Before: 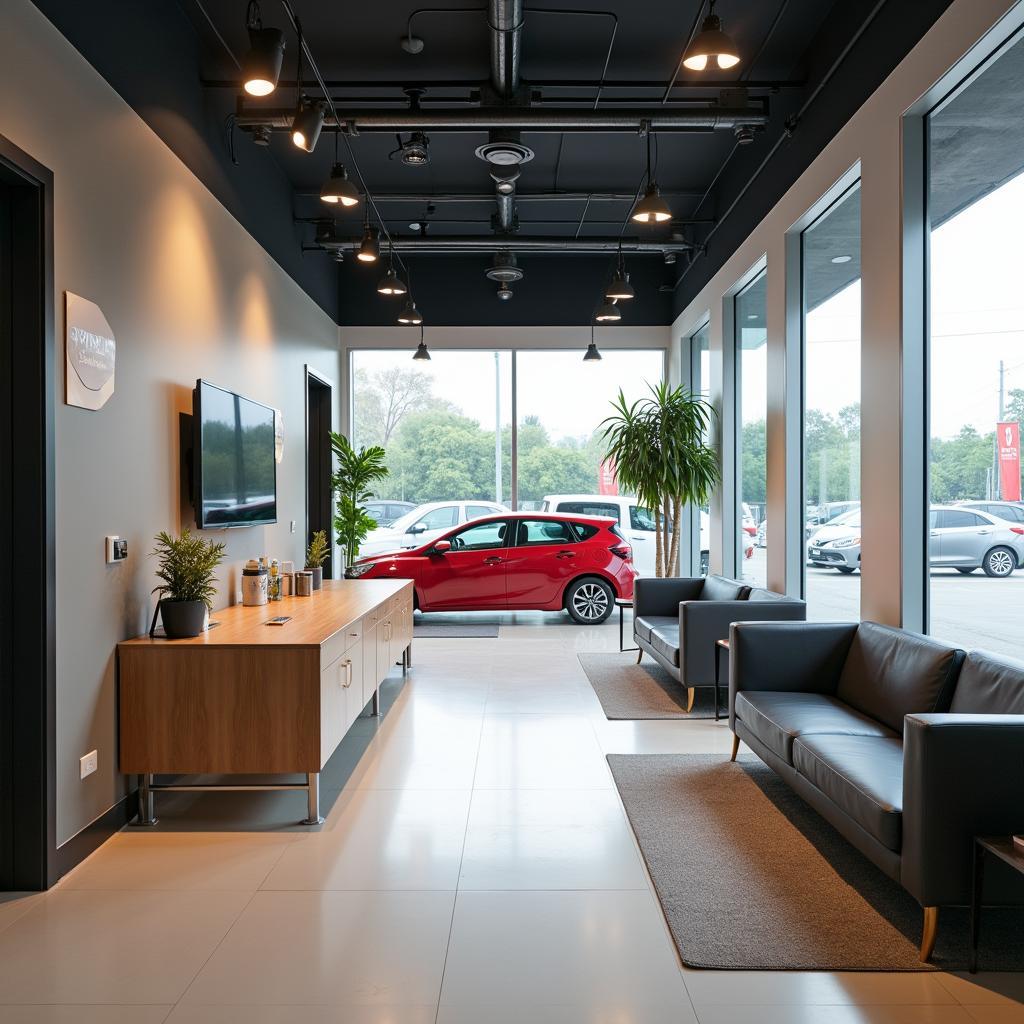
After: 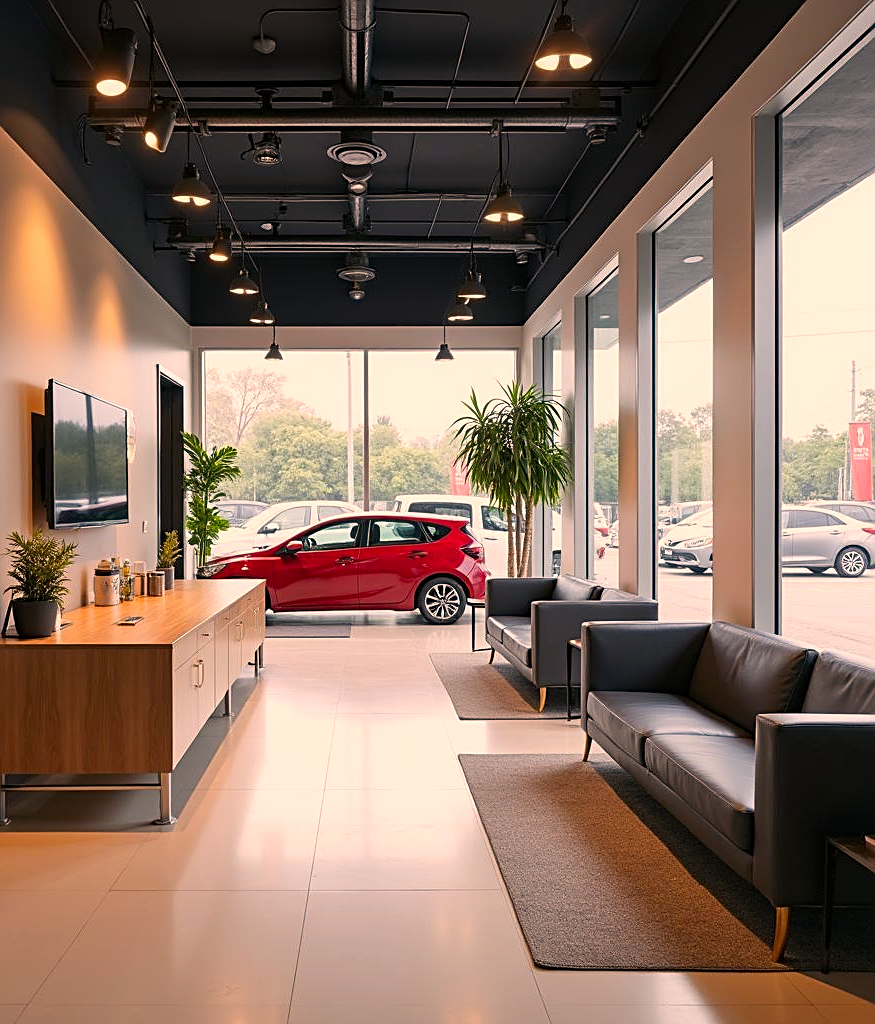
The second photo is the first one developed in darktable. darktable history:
sharpen: on, module defaults
exposure: compensate highlight preservation false
crop and rotate: left 14.533%
color correction: highlights a* 17.85, highlights b* 19.16
